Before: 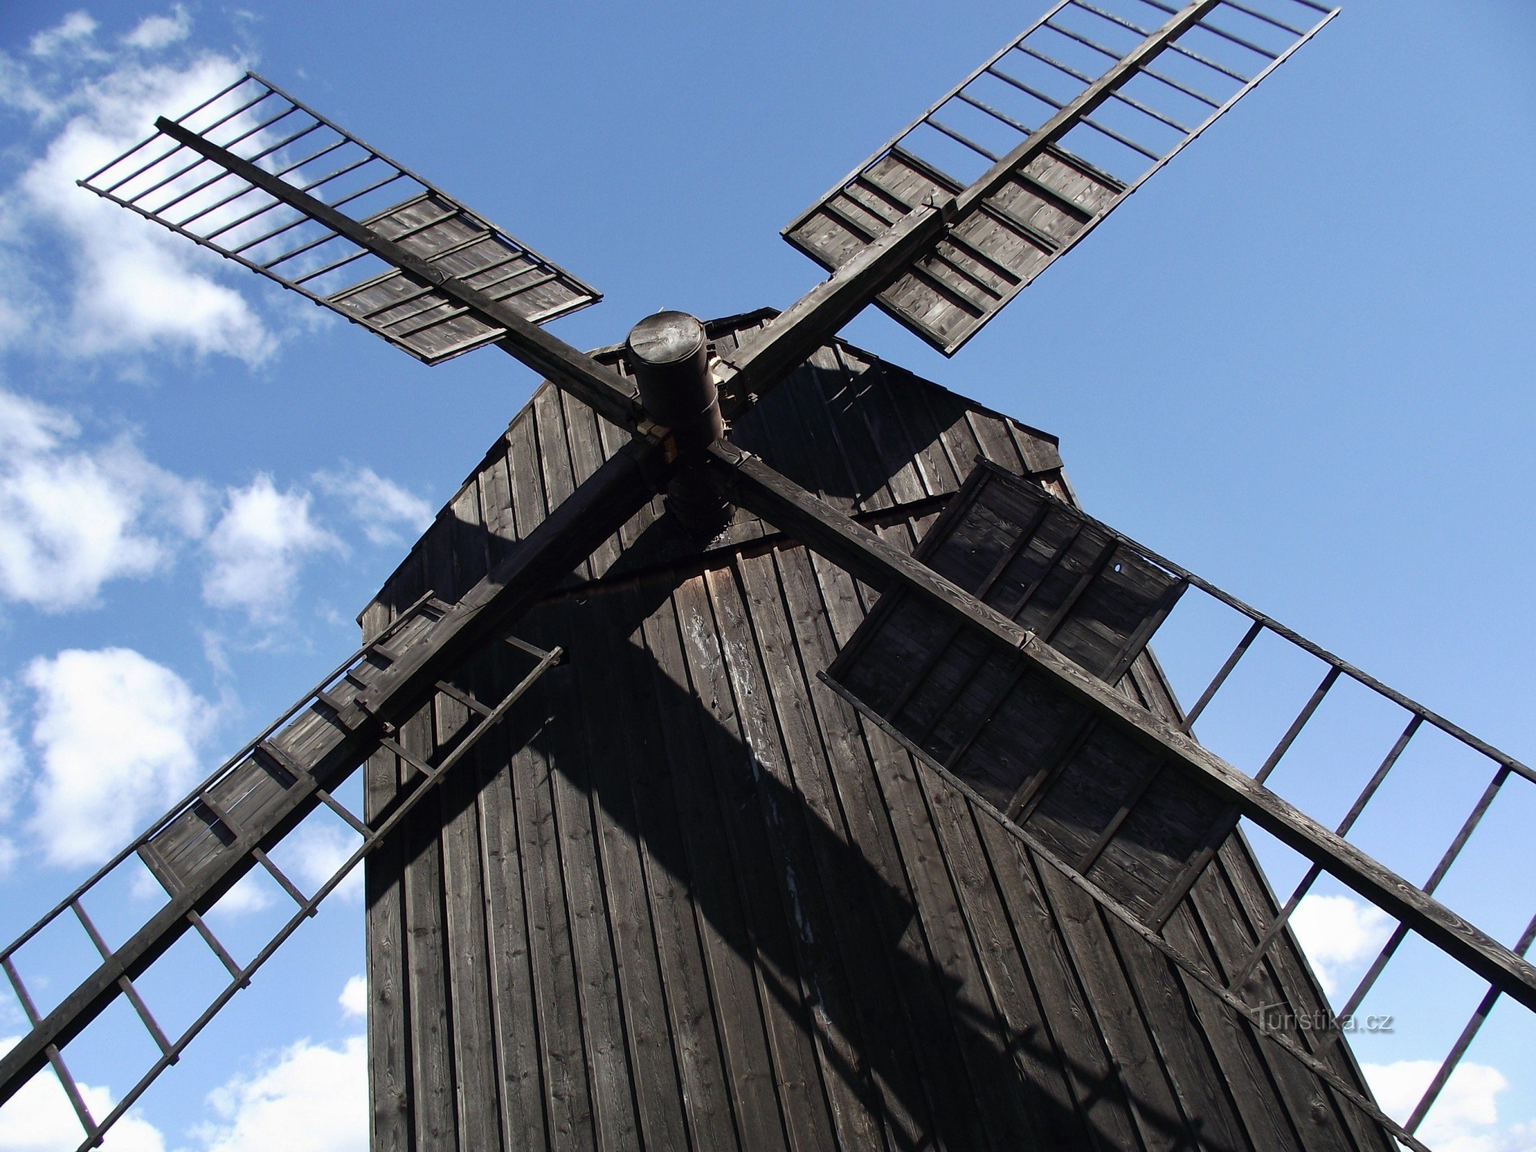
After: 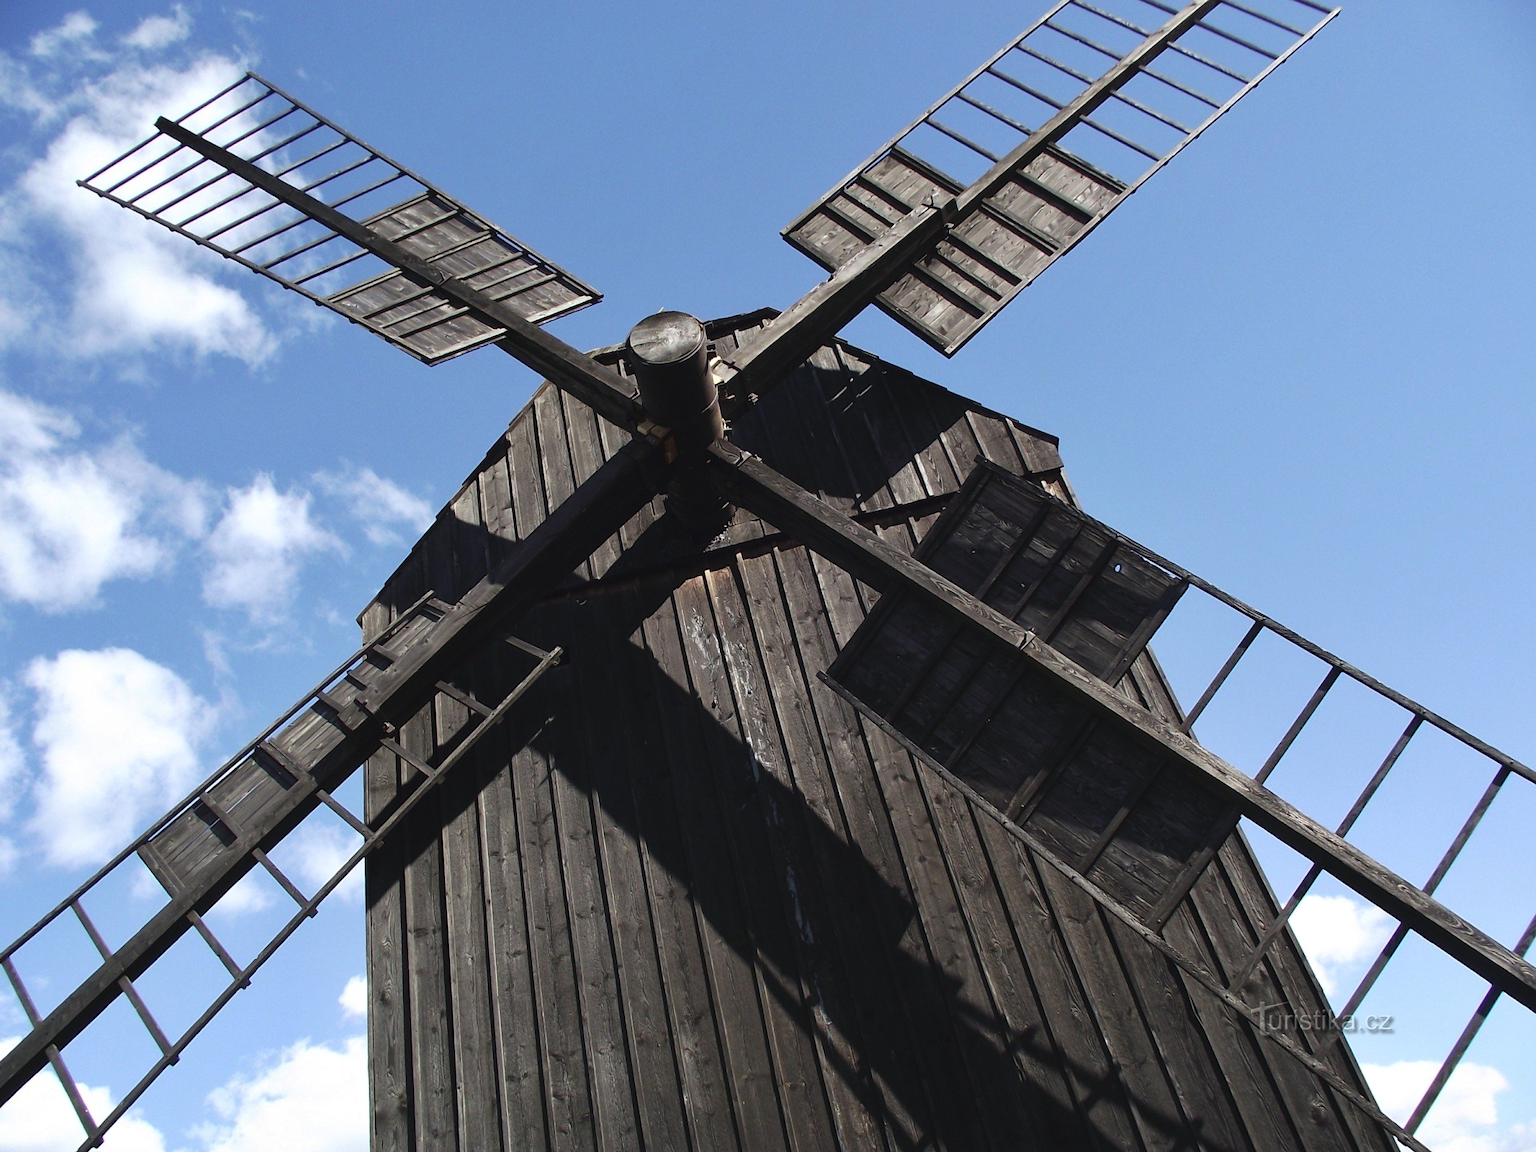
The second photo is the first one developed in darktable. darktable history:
exposure: black level correction -0.004, exposure 0.054 EV, compensate highlight preservation false
